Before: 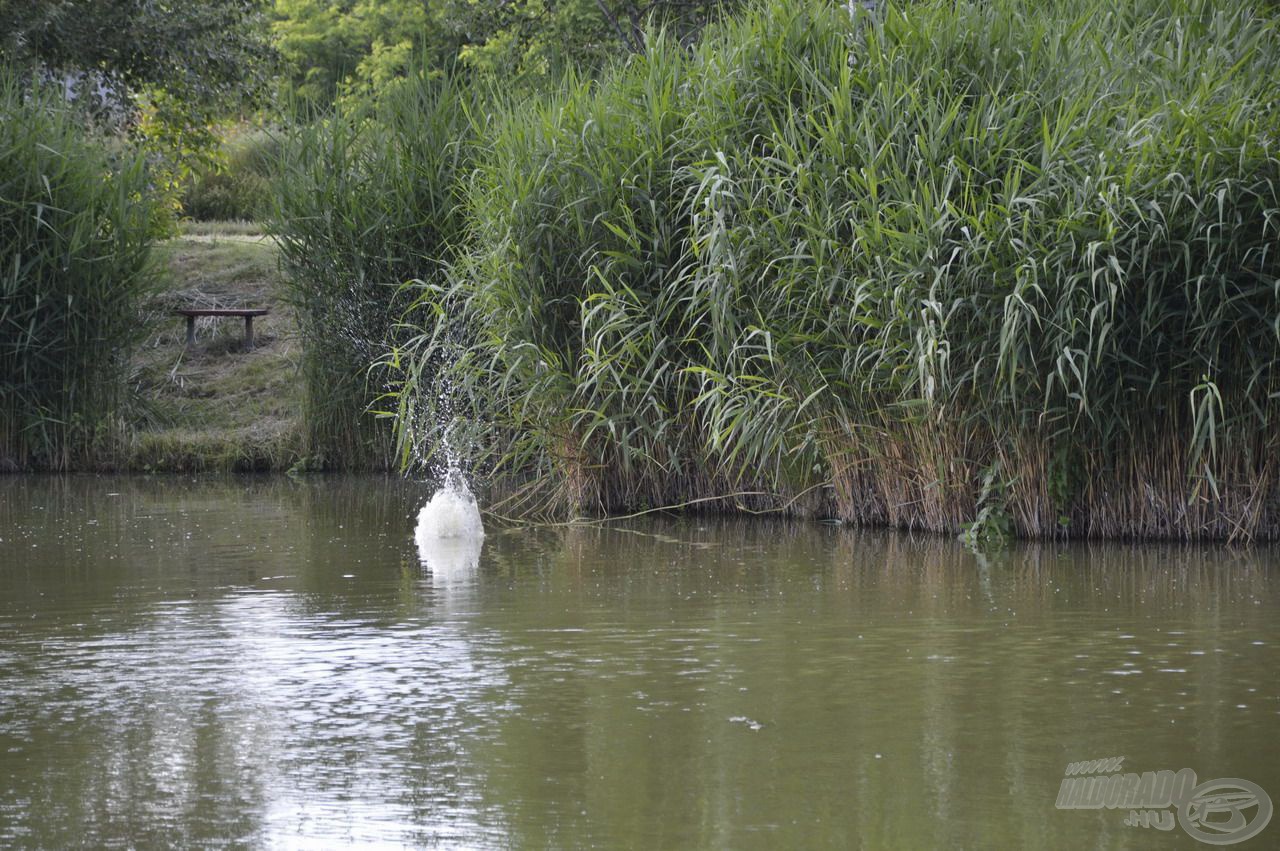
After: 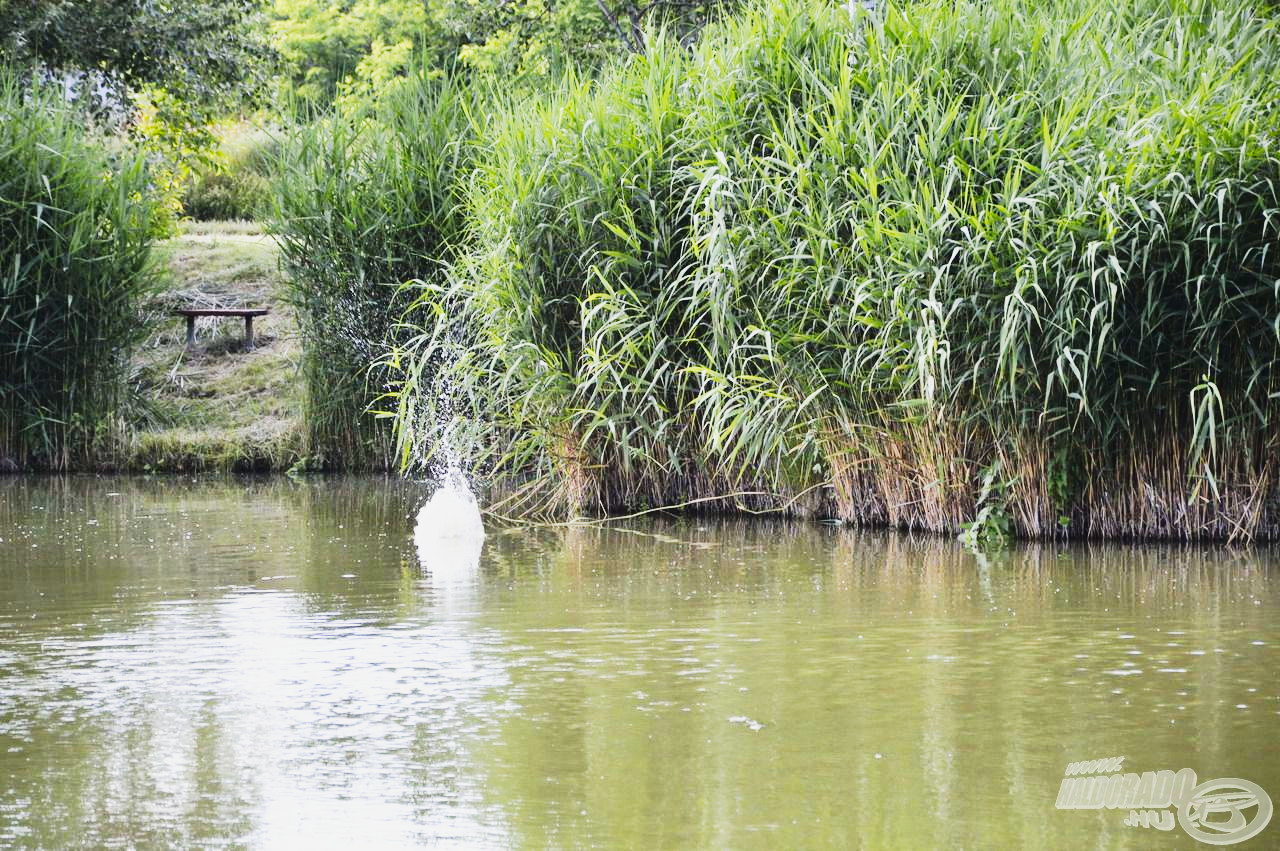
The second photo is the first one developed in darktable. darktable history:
tone curve: curves: ch0 [(0, 0.025) (0.15, 0.143) (0.452, 0.486) (0.751, 0.788) (1, 0.961)]; ch1 [(0, 0) (0.43, 0.408) (0.476, 0.469) (0.497, 0.494) (0.546, 0.571) (0.566, 0.607) (0.62, 0.657) (1, 1)]; ch2 [(0, 0) (0.386, 0.397) (0.505, 0.498) (0.547, 0.546) (0.579, 0.58) (1, 1)], color space Lab, linked channels, preserve colors none
base curve: curves: ch0 [(0, 0) (0.007, 0.004) (0.027, 0.03) (0.046, 0.07) (0.207, 0.54) (0.442, 0.872) (0.673, 0.972) (1, 1)], preserve colors none
